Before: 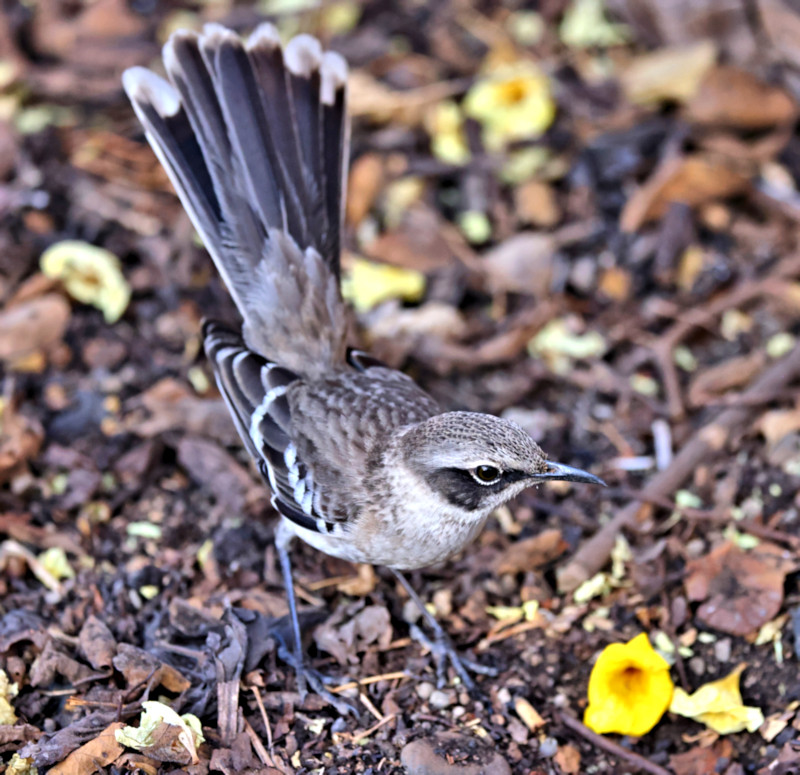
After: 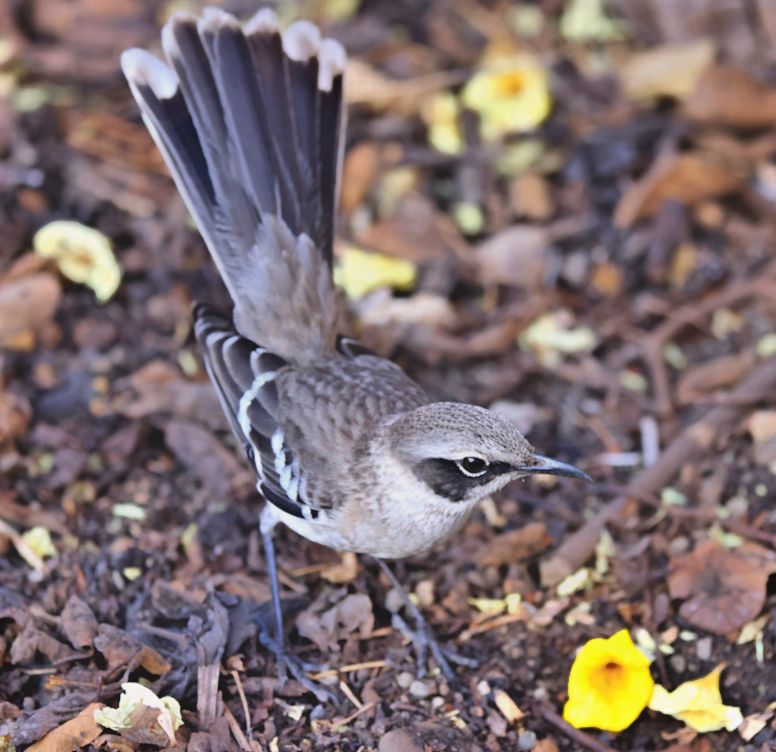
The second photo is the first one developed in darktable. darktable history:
contrast equalizer: octaves 7, y [[0.6 ×6], [0.55 ×6], [0 ×6], [0 ×6], [0 ×6]], mix -1
tone equalizer: on, module defaults
crop and rotate: angle -1.69°
